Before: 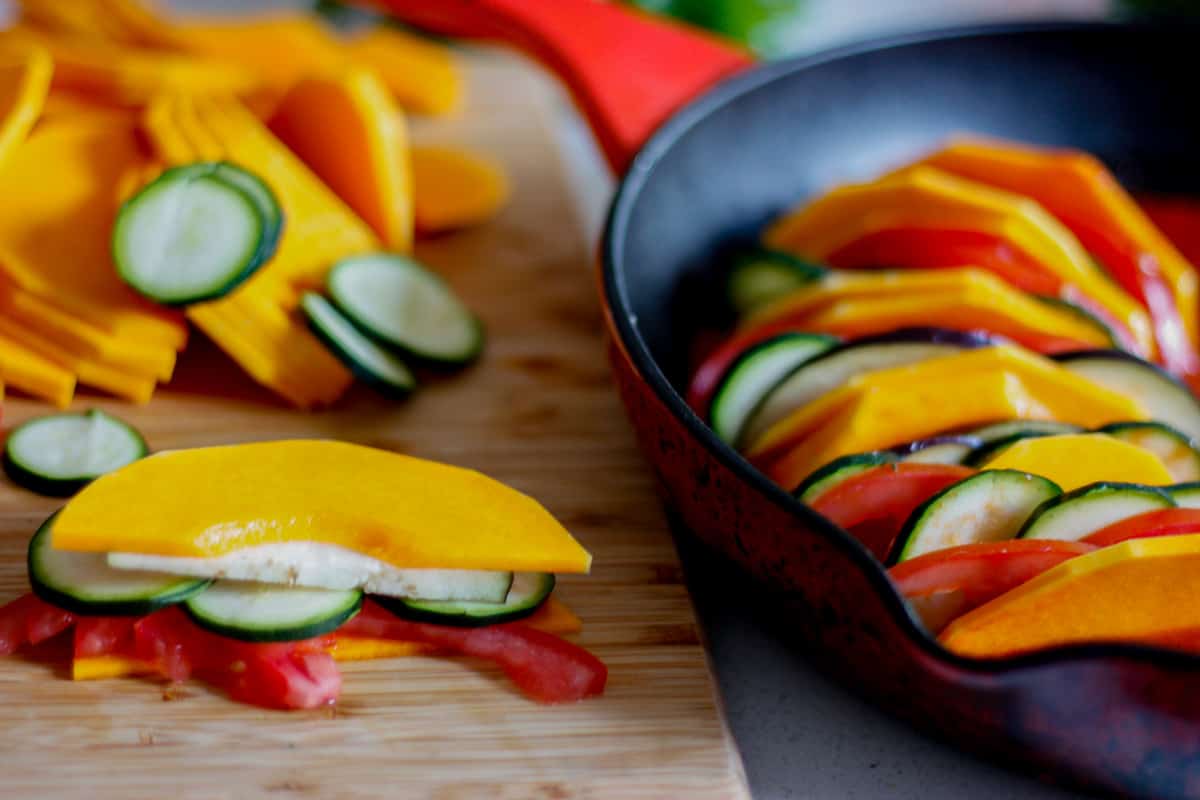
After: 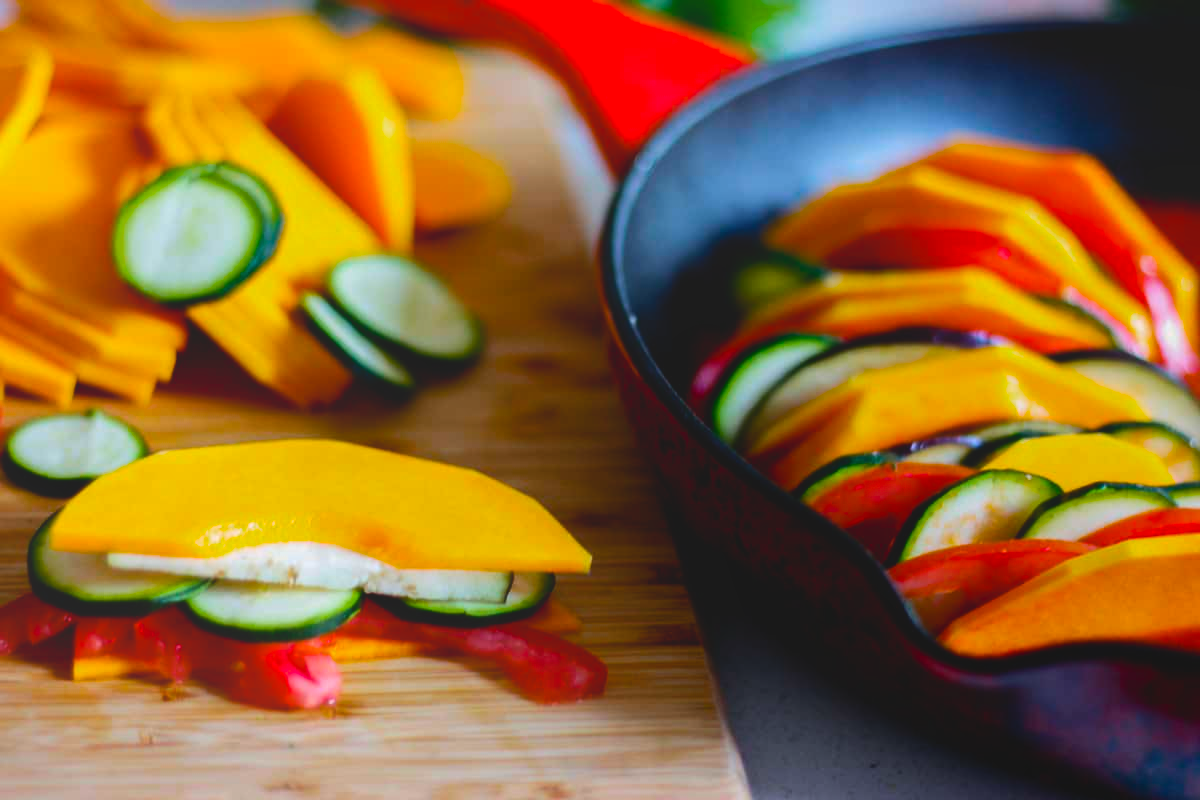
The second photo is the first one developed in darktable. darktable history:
color balance rgb: perceptual saturation grading › global saturation 30%, global vibrance 20%
local contrast: detail 70%
tone equalizer: -8 EV -0.75 EV, -7 EV -0.7 EV, -6 EV -0.6 EV, -5 EV -0.4 EV, -3 EV 0.4 EV, -2 EV 0.6 EV, -1 EV 0.7 EV, +0 EV 0.75 EV, edges refinement/feathering 500, mask exposure compensation -1.57 EV, preserve details no
